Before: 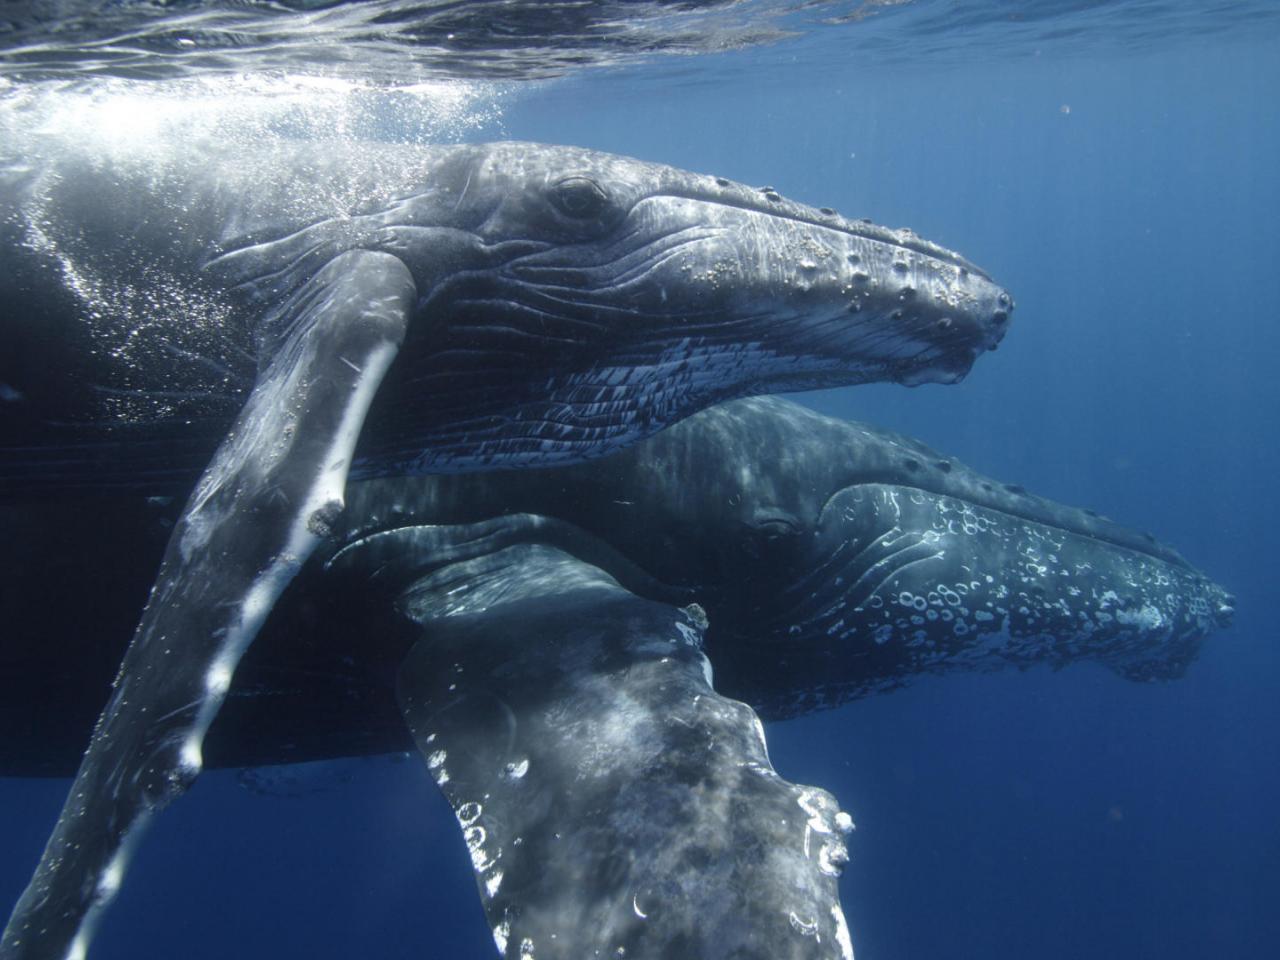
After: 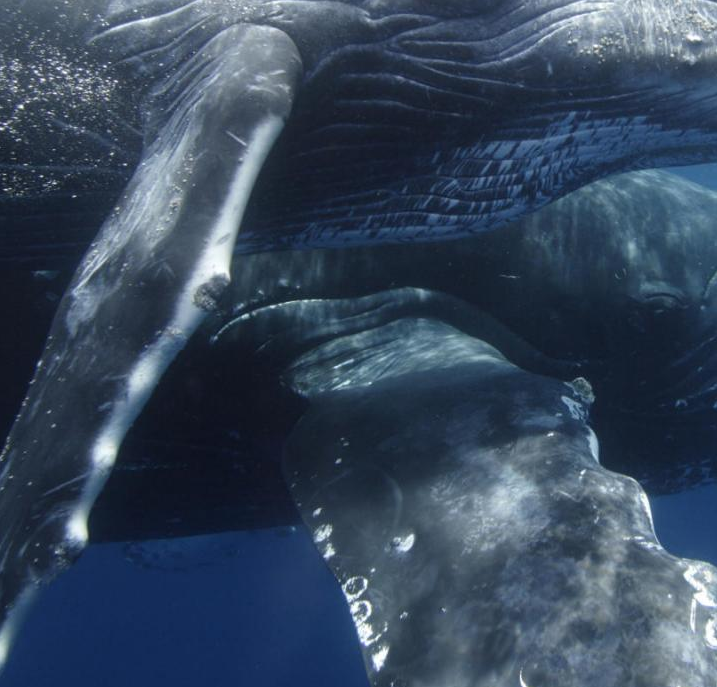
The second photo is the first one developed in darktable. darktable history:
crop: left 8.971%, top 23.646%, right 34.935%, bottom 4.718%
